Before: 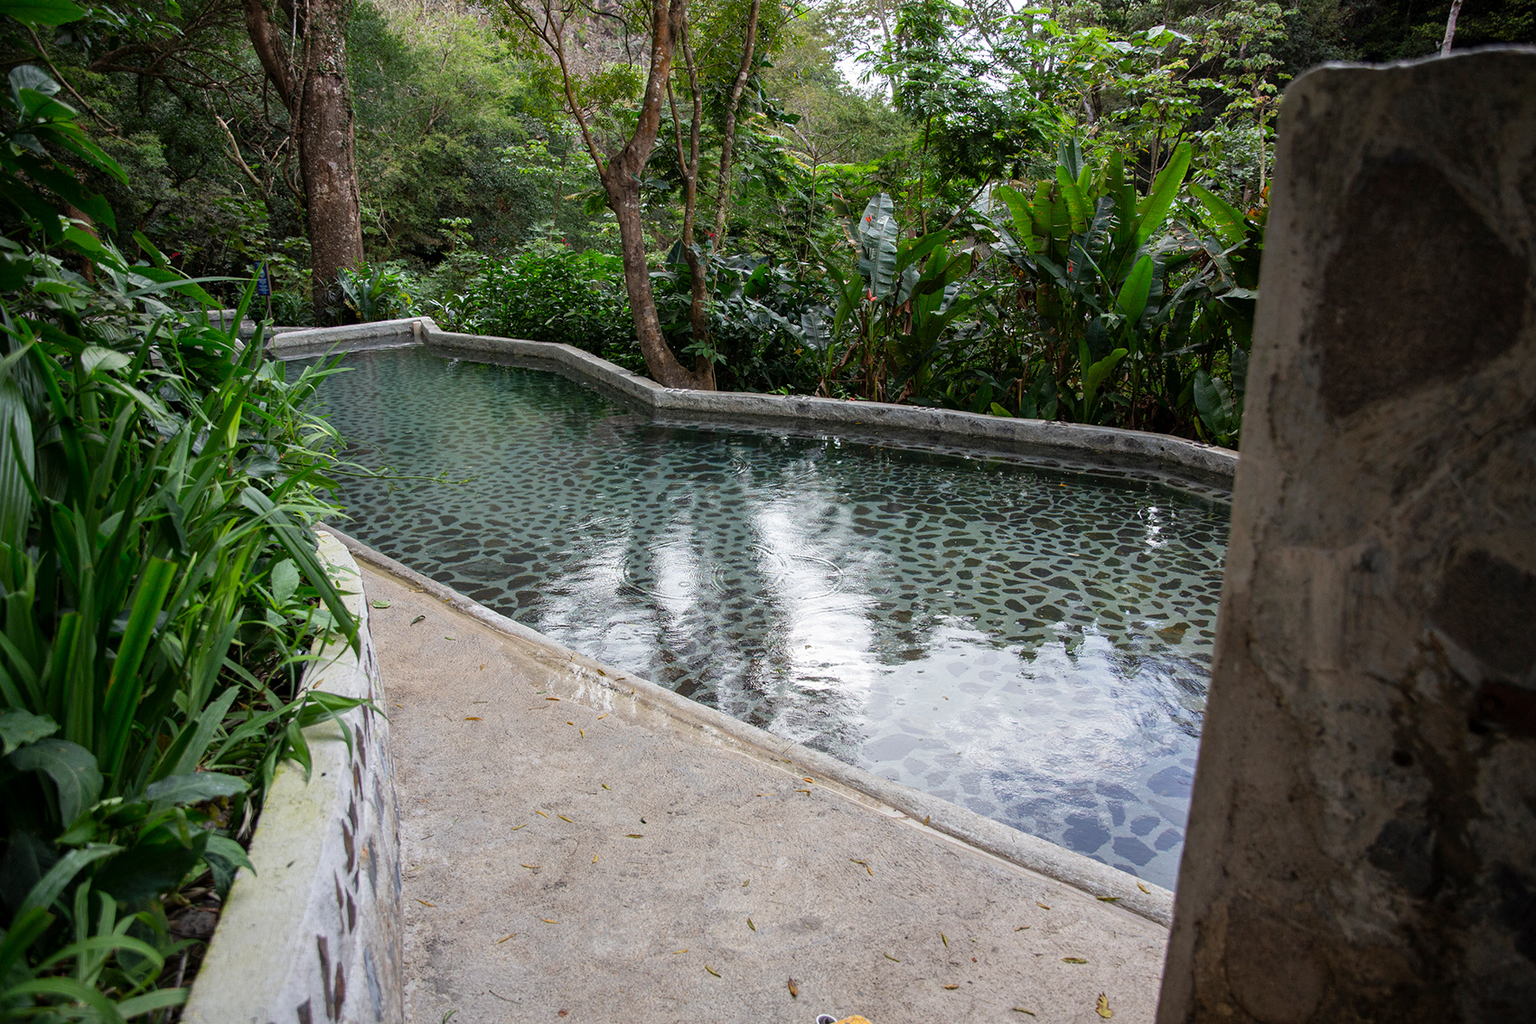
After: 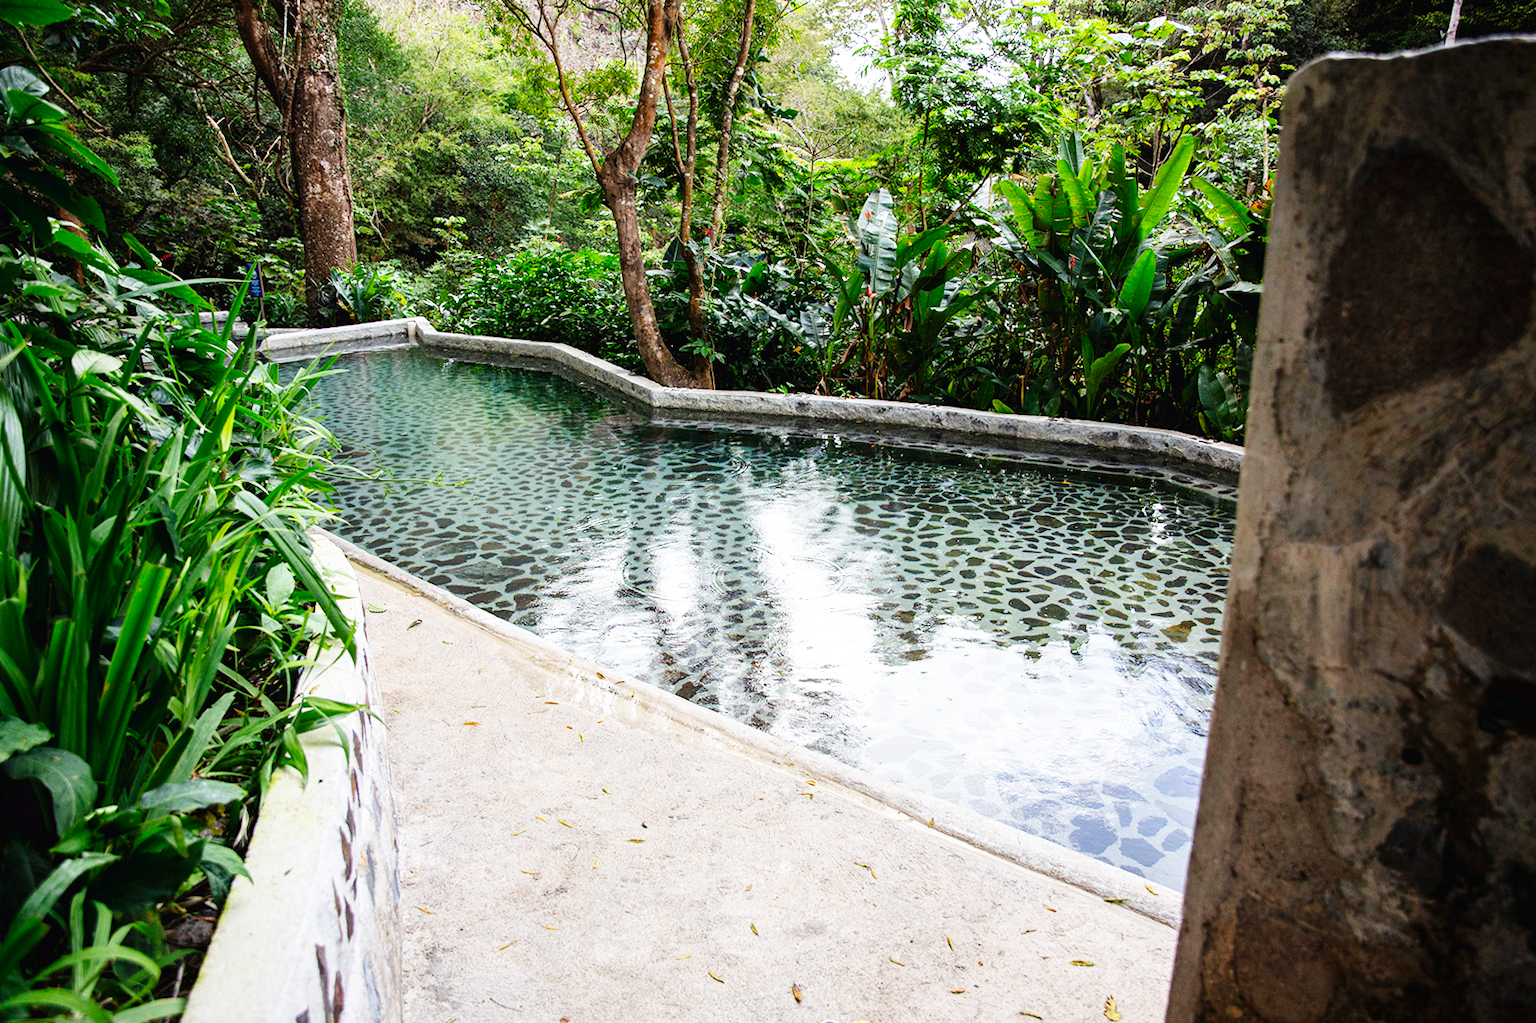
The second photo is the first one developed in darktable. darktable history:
base curve: curves: ch0 [(0, 0.003) (0.001, 0.002) (0.006, 0.004) (0.02, 0.022) (0.048, 0.086) (0.094, 0.234) (0.162, 0.431) (0.258, 0.629) (0.385, 0.8) (0.548, 0.918) (0.751, 0.988) (1, 1)], preserve colors none
rotate and perspective: rotation -0.45°, automatic cropping original format, crop left 0.008, crop right 0.992, crop top 0.012, crop bottom 0.988
